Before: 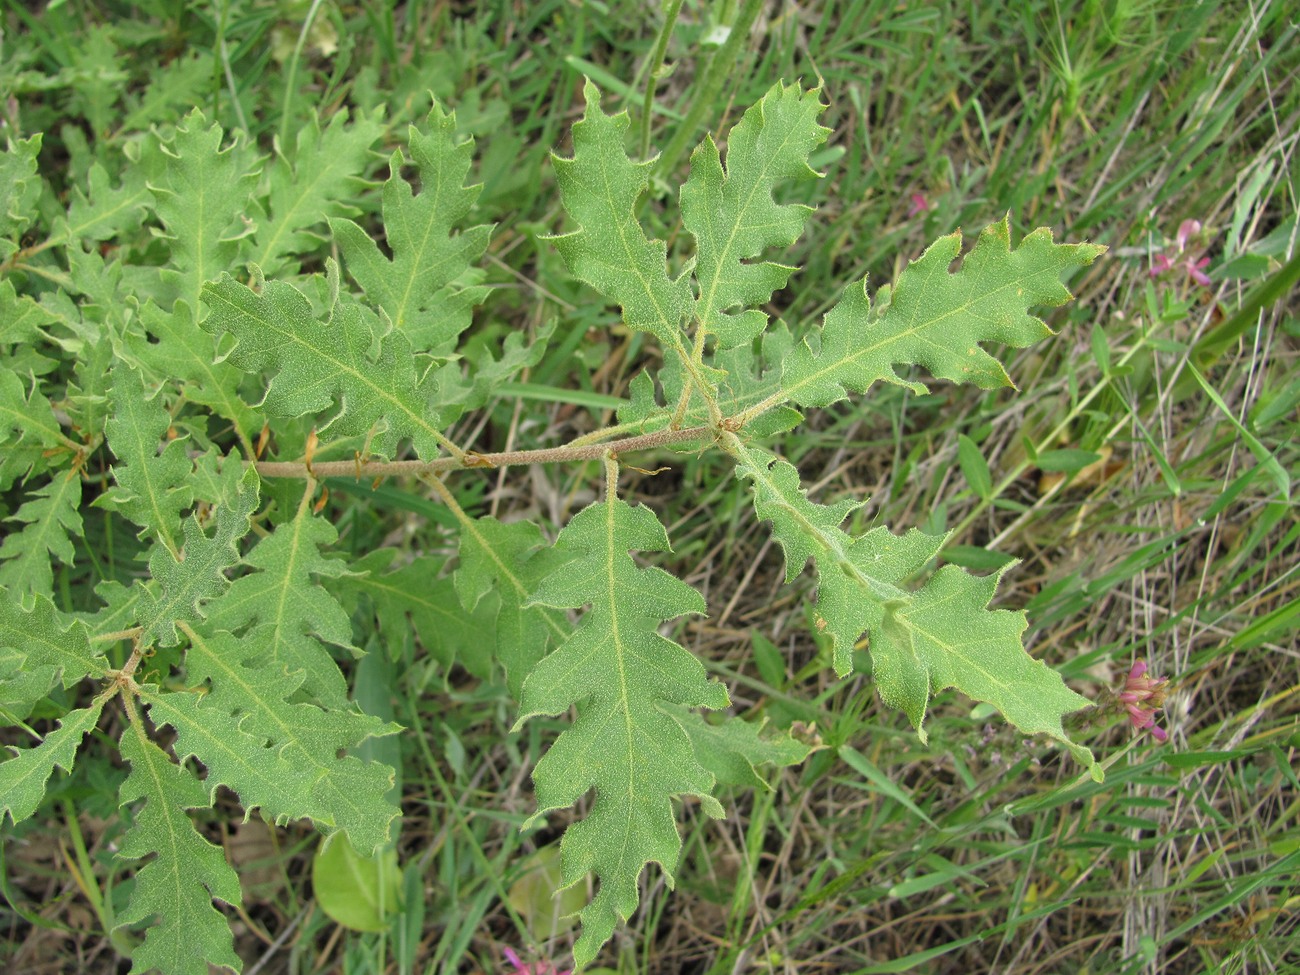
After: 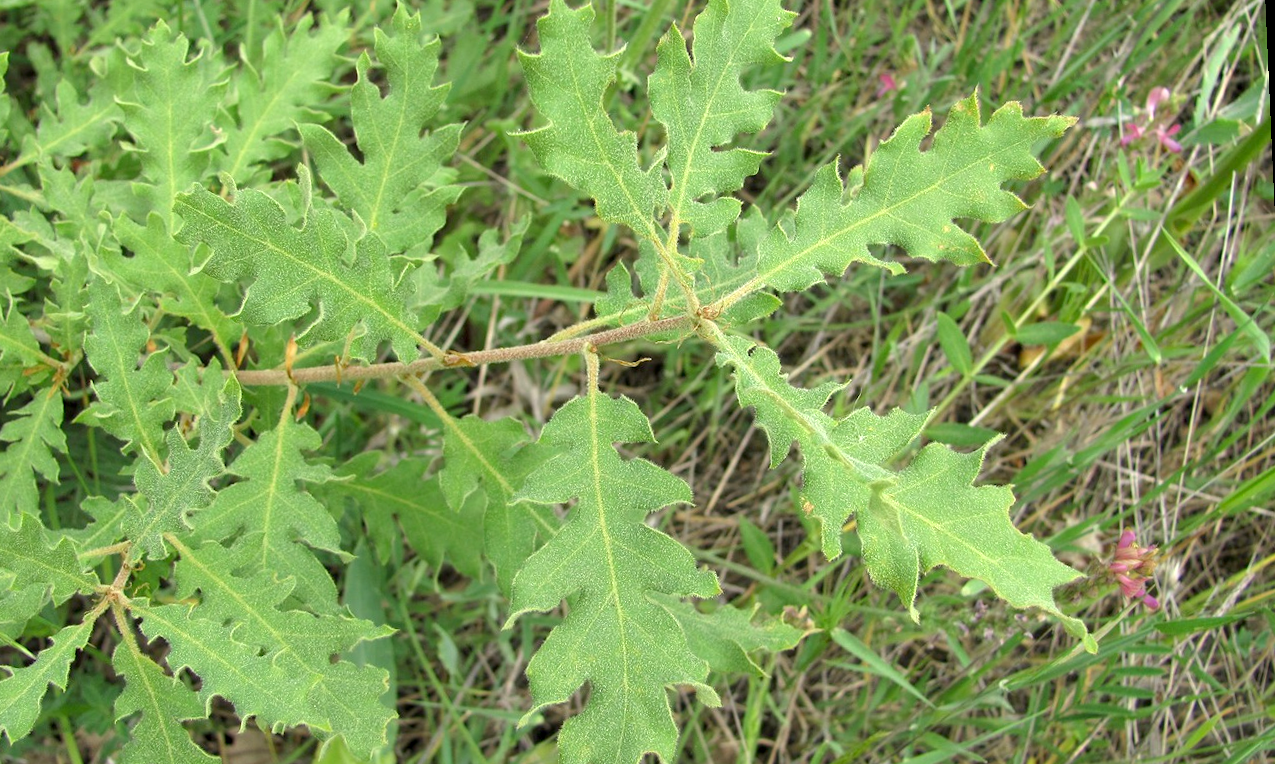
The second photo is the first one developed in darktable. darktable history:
rotate and perspective: rotation -2.56°, automatic cropping off
exposure: black level correction 0.005, exposure 0.417 EV, compensate highlight preservation false
crop and rotate: left 2.991%, top 13.302%, right 1.981%, bottom 12.636%
